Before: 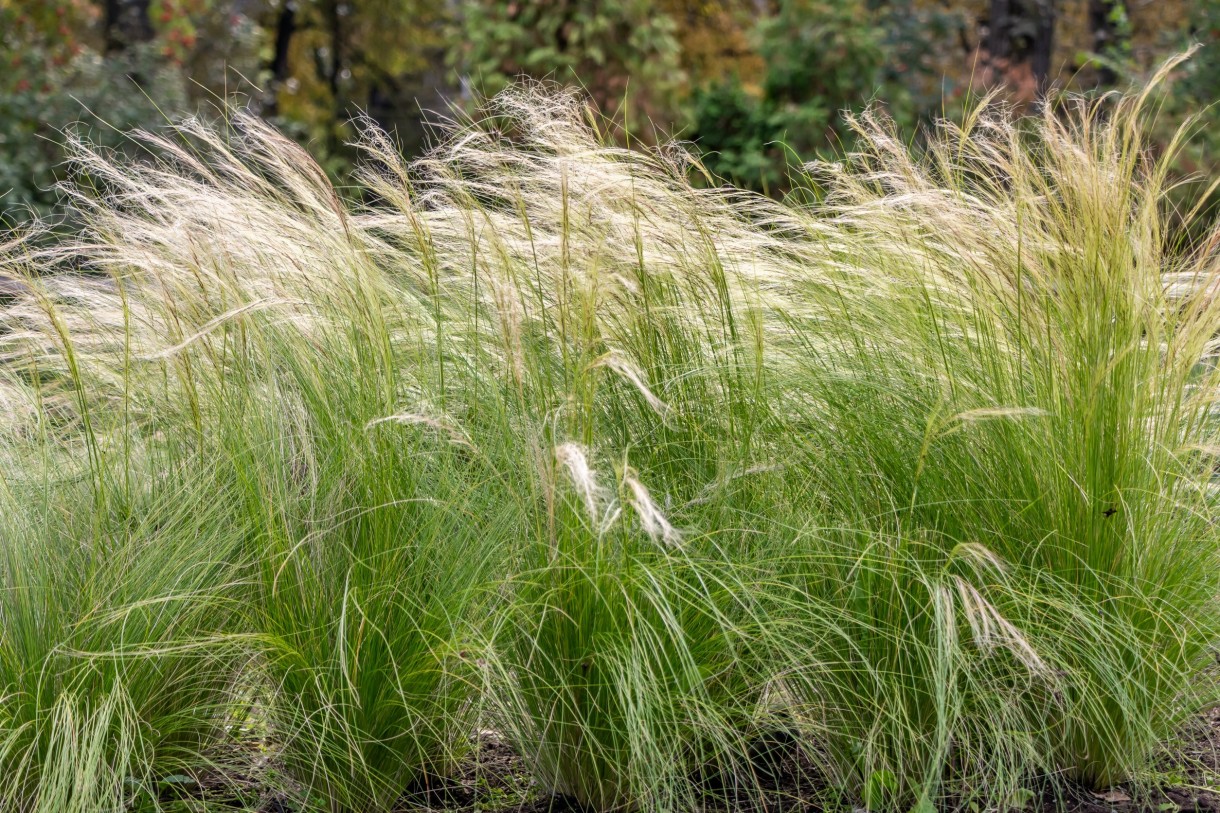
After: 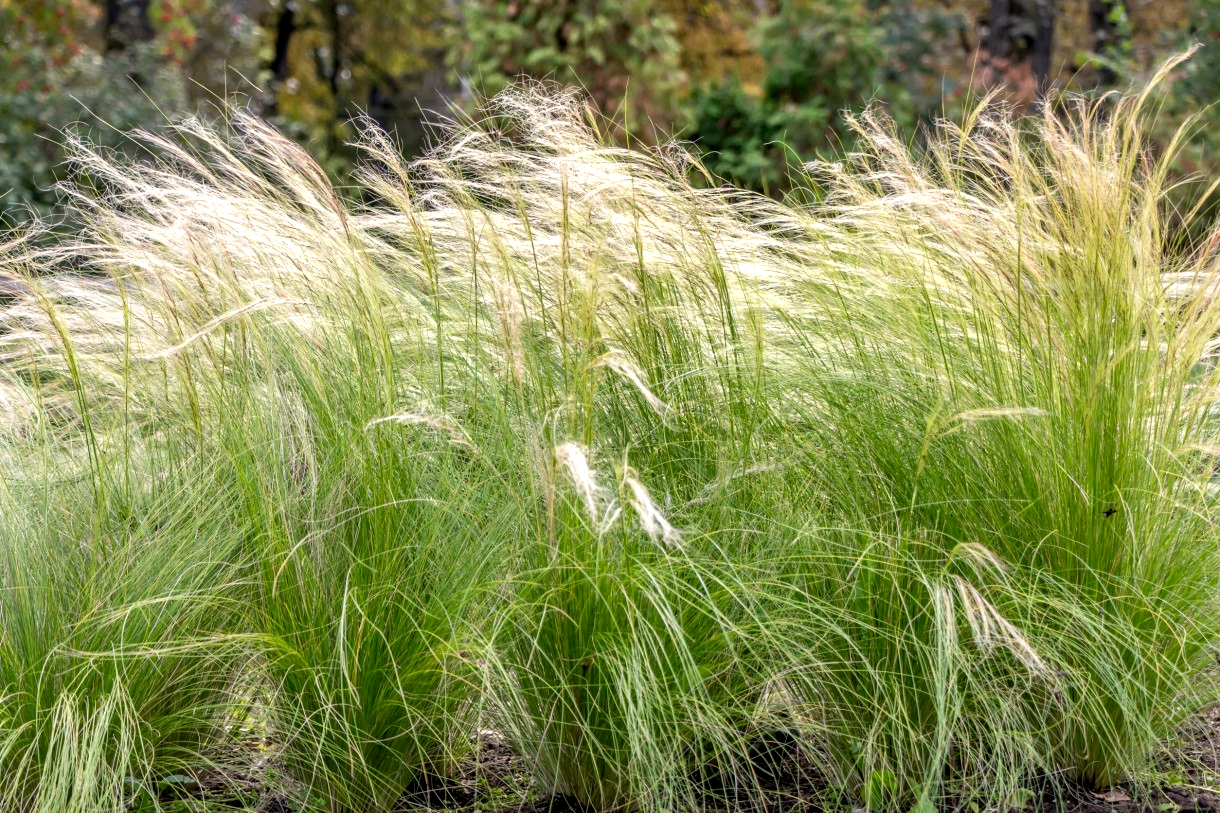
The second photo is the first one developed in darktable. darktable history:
exposure: black level correction 0.003, exposure 0.384 EV, compensate highlight preservation false
